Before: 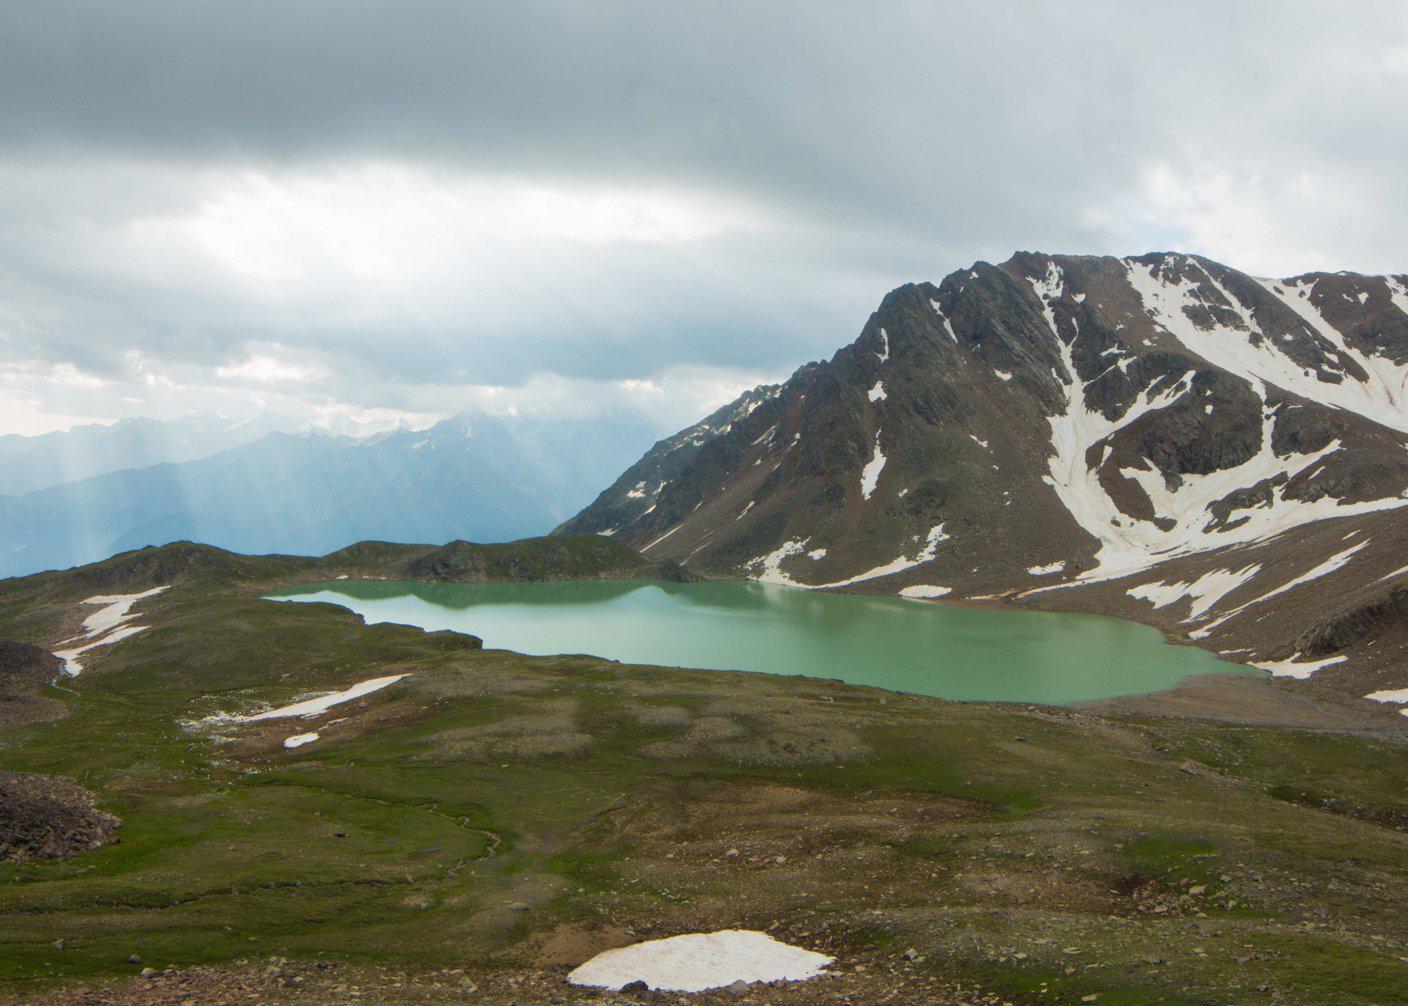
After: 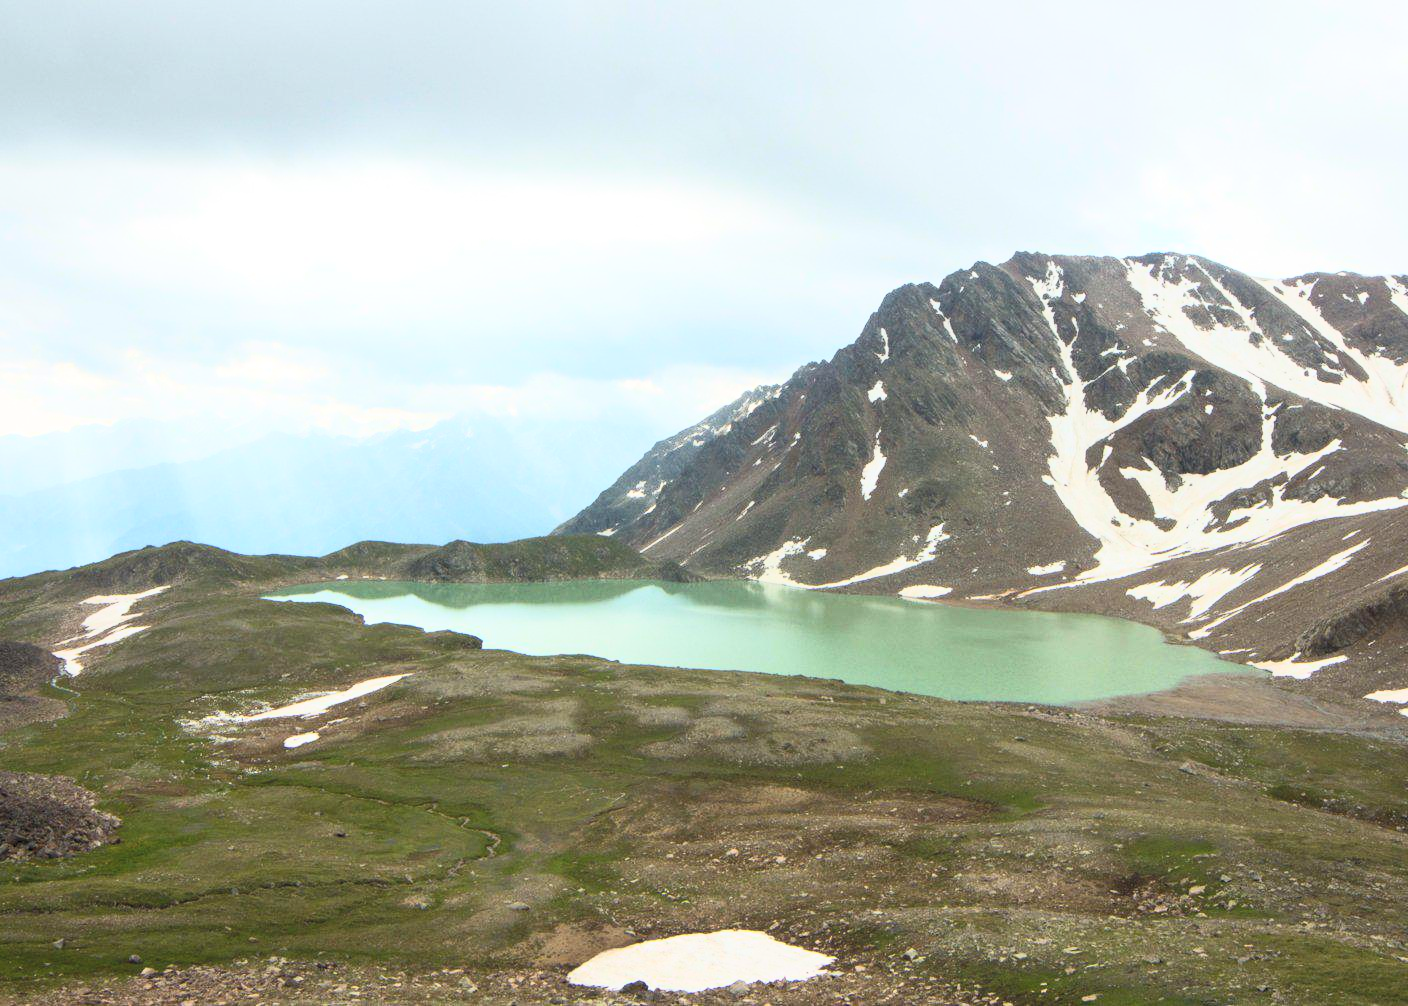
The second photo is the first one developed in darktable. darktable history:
contrast brightness saturation: contrast 0.393, brightness 0.536
exposure: black level correction 0.001, exposure 0.138 EV, compensate exposure bias true, compensate highlight preservation false
